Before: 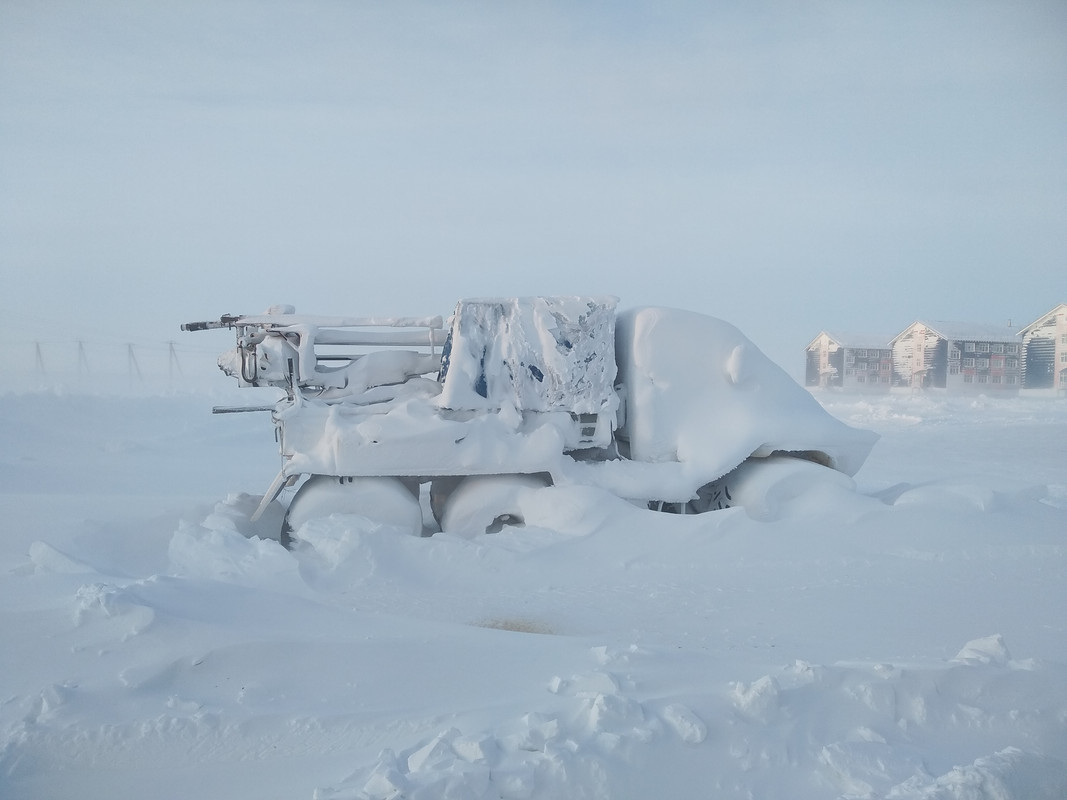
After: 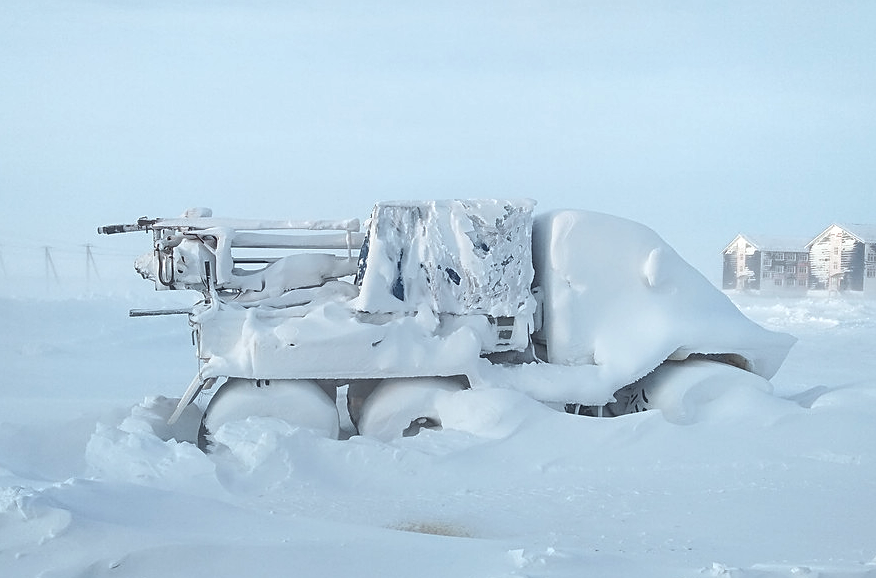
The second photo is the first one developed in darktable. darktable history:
sharpen: on, module defaults
exposure: exposure 0.401 EV, compensate exposure bias true, compensate highlight preservation false
local contrast: highlights 88%, shadows 82%
color correction: highlights a* -2.96, highlights b* -2.75, shadows a* 2.24, shadows b* 2.78
crop: left 7.78%, top 12.156%, right 10.096%, bottom 15.48%
